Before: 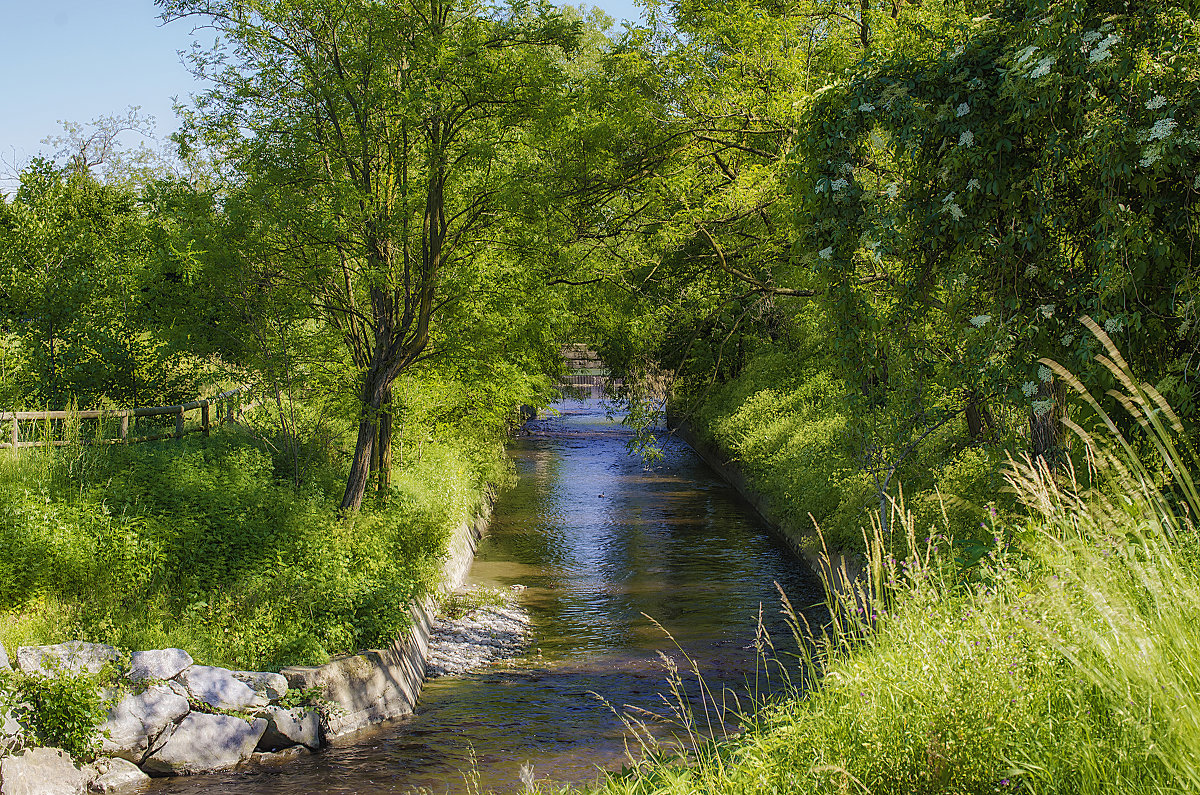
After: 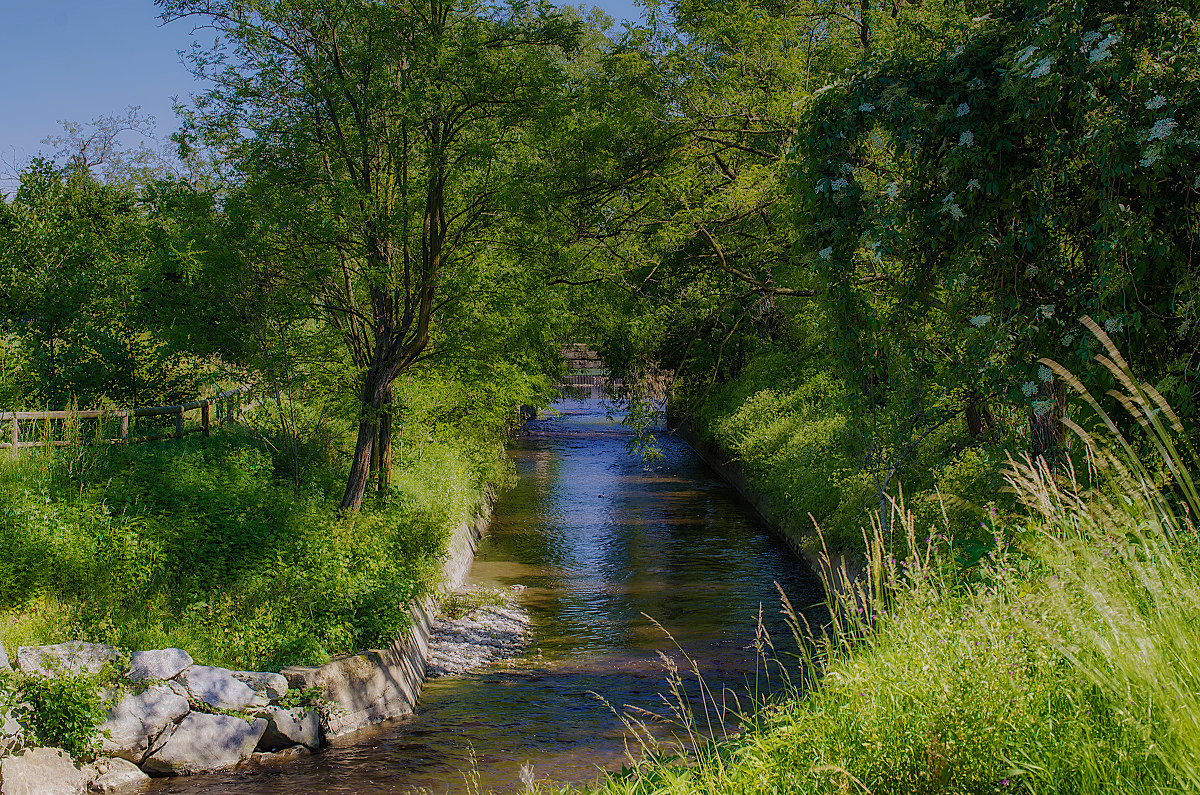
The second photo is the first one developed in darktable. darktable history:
exposure: exposure -0.36 EV, compensate highlight preservation false
graduated density: hue 238.83°, saturation 50%
